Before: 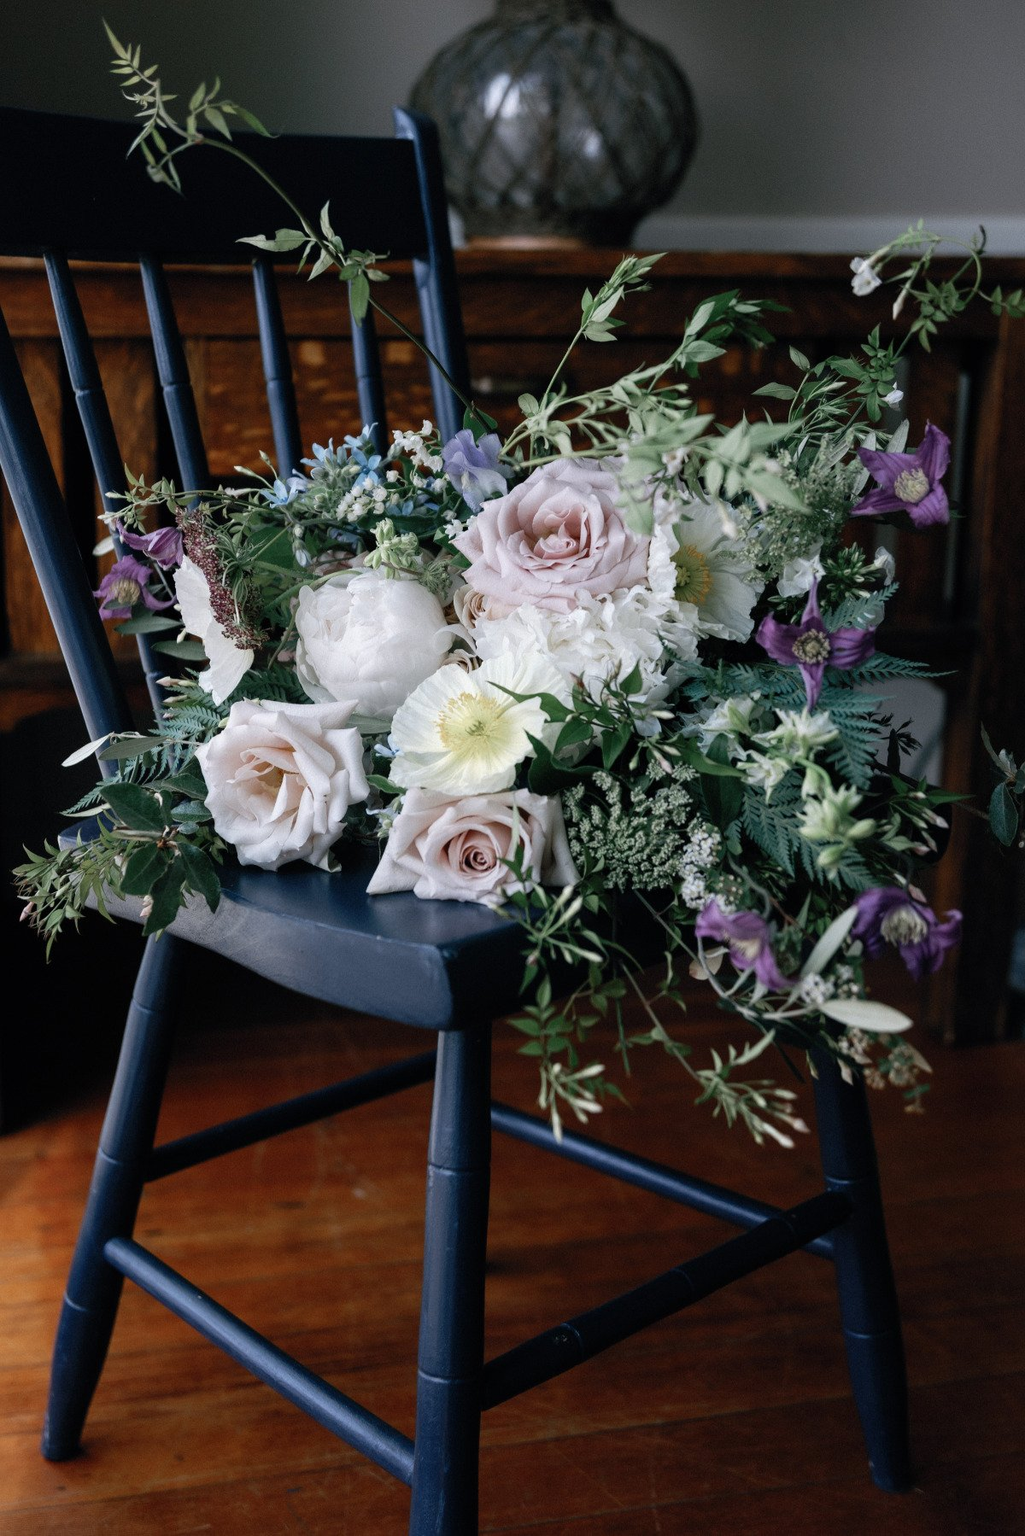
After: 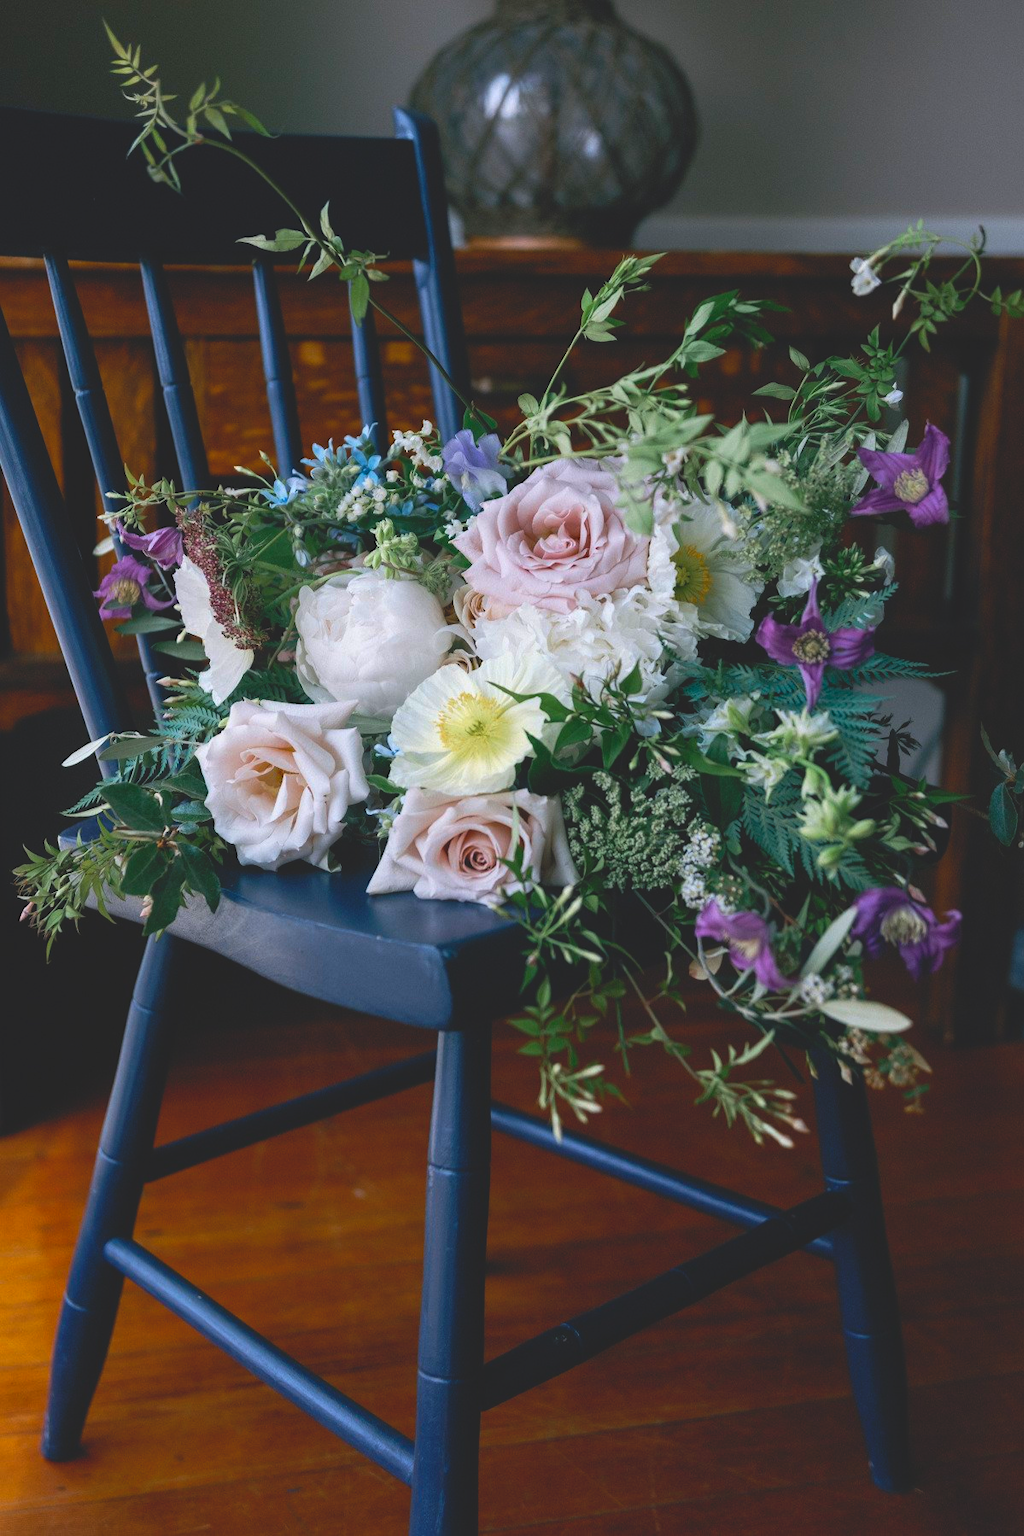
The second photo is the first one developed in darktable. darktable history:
contrast brightness saturation: contrast -0.293
color balance rgb: perceptual saturation grading › global saturation 0.294%, perceptual brilliance grading › highlights 15.476%, perceptual brilliance grading › shadows -13.785%, global vibrance 59.313%
